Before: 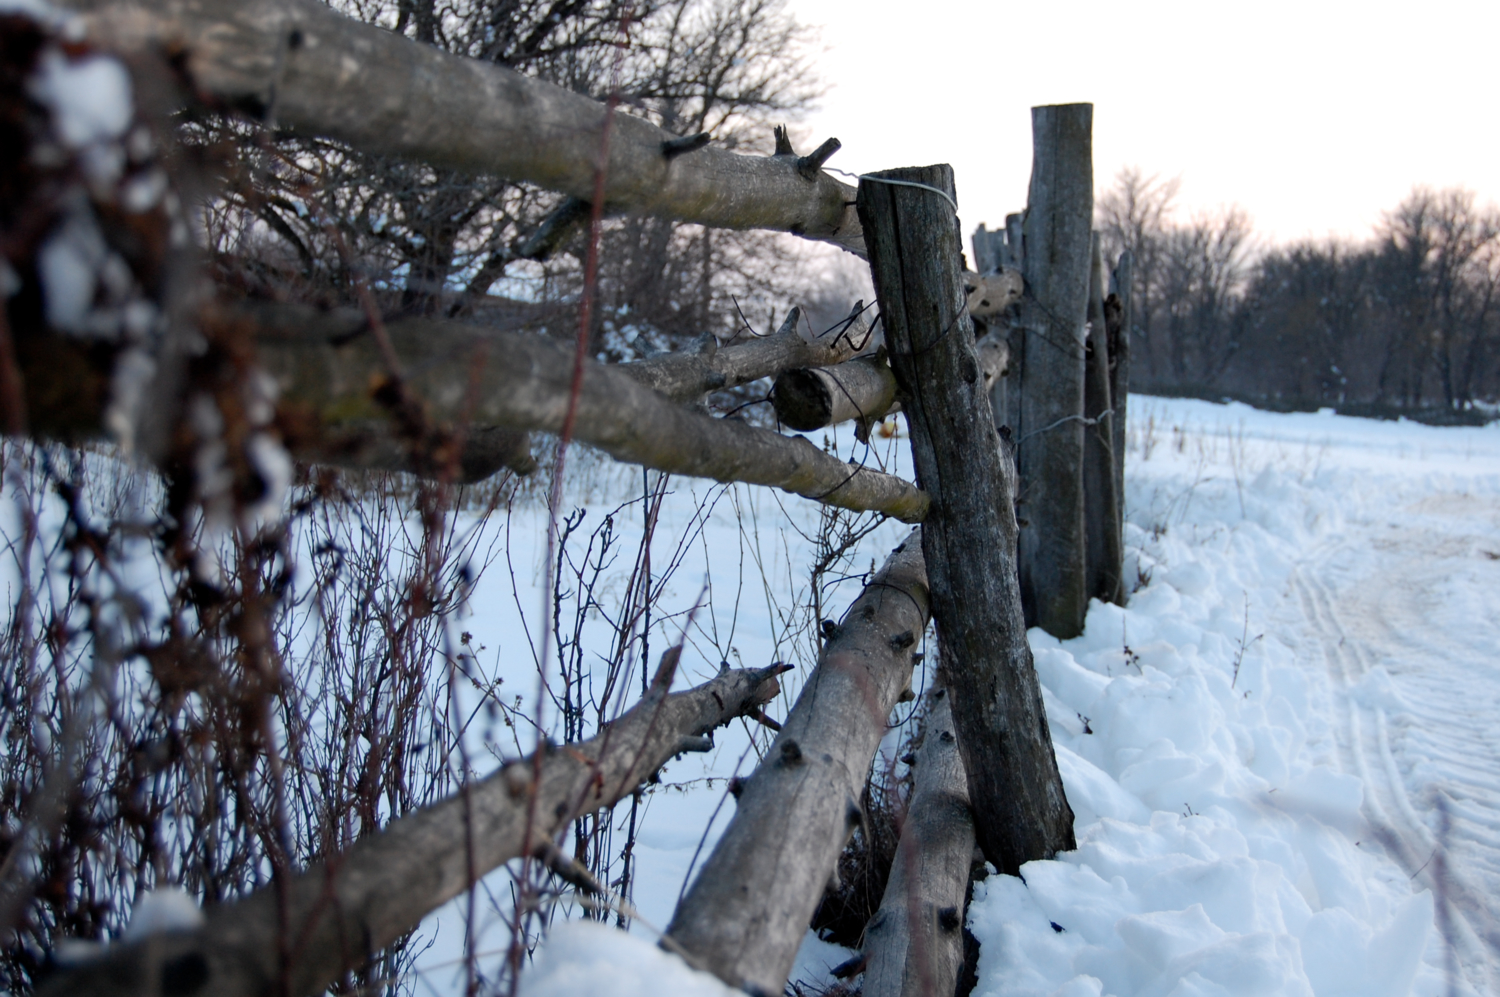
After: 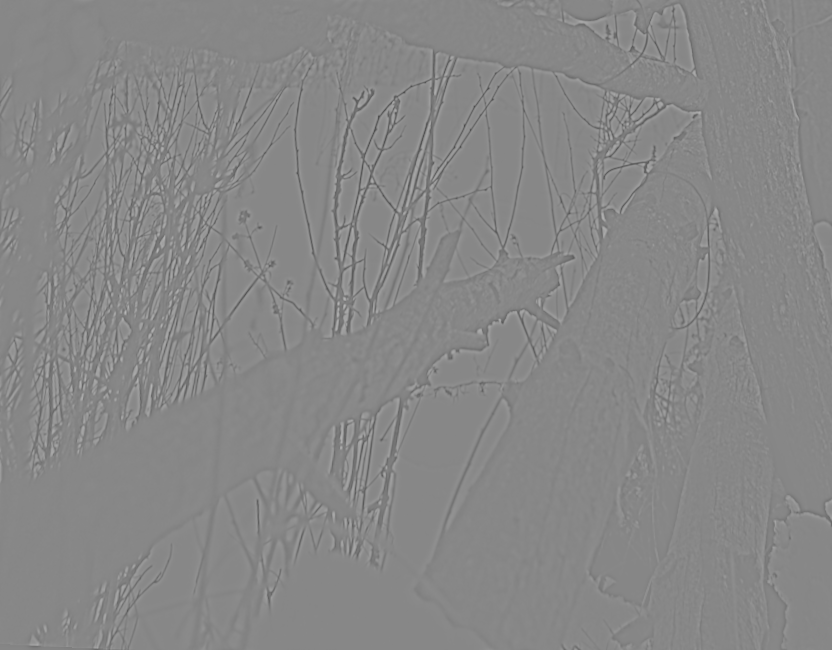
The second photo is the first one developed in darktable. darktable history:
crop and rotate: angle -0.82°, left 3.85%, top 31.828%, right 27.992%
color balance rgb: perceptual saturation grading › global saturation 35%, perceptual saturation grading › highlights -30%, perceptual saturation grading › shadows 35%, perceptual brilliance grading › global brilliance 3%, perceptual brilliance grading › highlights -3%, perceptual brilliance grading › shadows 3%
tone equalizer: -8 EV -0.417 EV, -7 EV -0.389 EV, -6 EV -0.333 EV, -5 EV -0.222 EV, -3 EV 0.222 EV, -2 EV 0.333 EV, -1 EV 0.389 EV, +0 EV 0.417 EV, edges refinement/feathering 500, mask exposure compensation -1.57 EV, preserve details no
exposure: black level correction 0.002, compensate highlight preservation false
highpass: sharpness 5.84%, contrast boost 8.44%
rotate and perspective: rotation 0.72°, lens shift (vertical) -0.352, lens shift (horizontal) -0.051, crop left 0.152, crop right 0.859, crop top 0.019, crop bottom 0.964
white balance: red 1, blue 1
contrast brightness saturation: contrast 0.07, brightness 0.08, saturation 0.18
